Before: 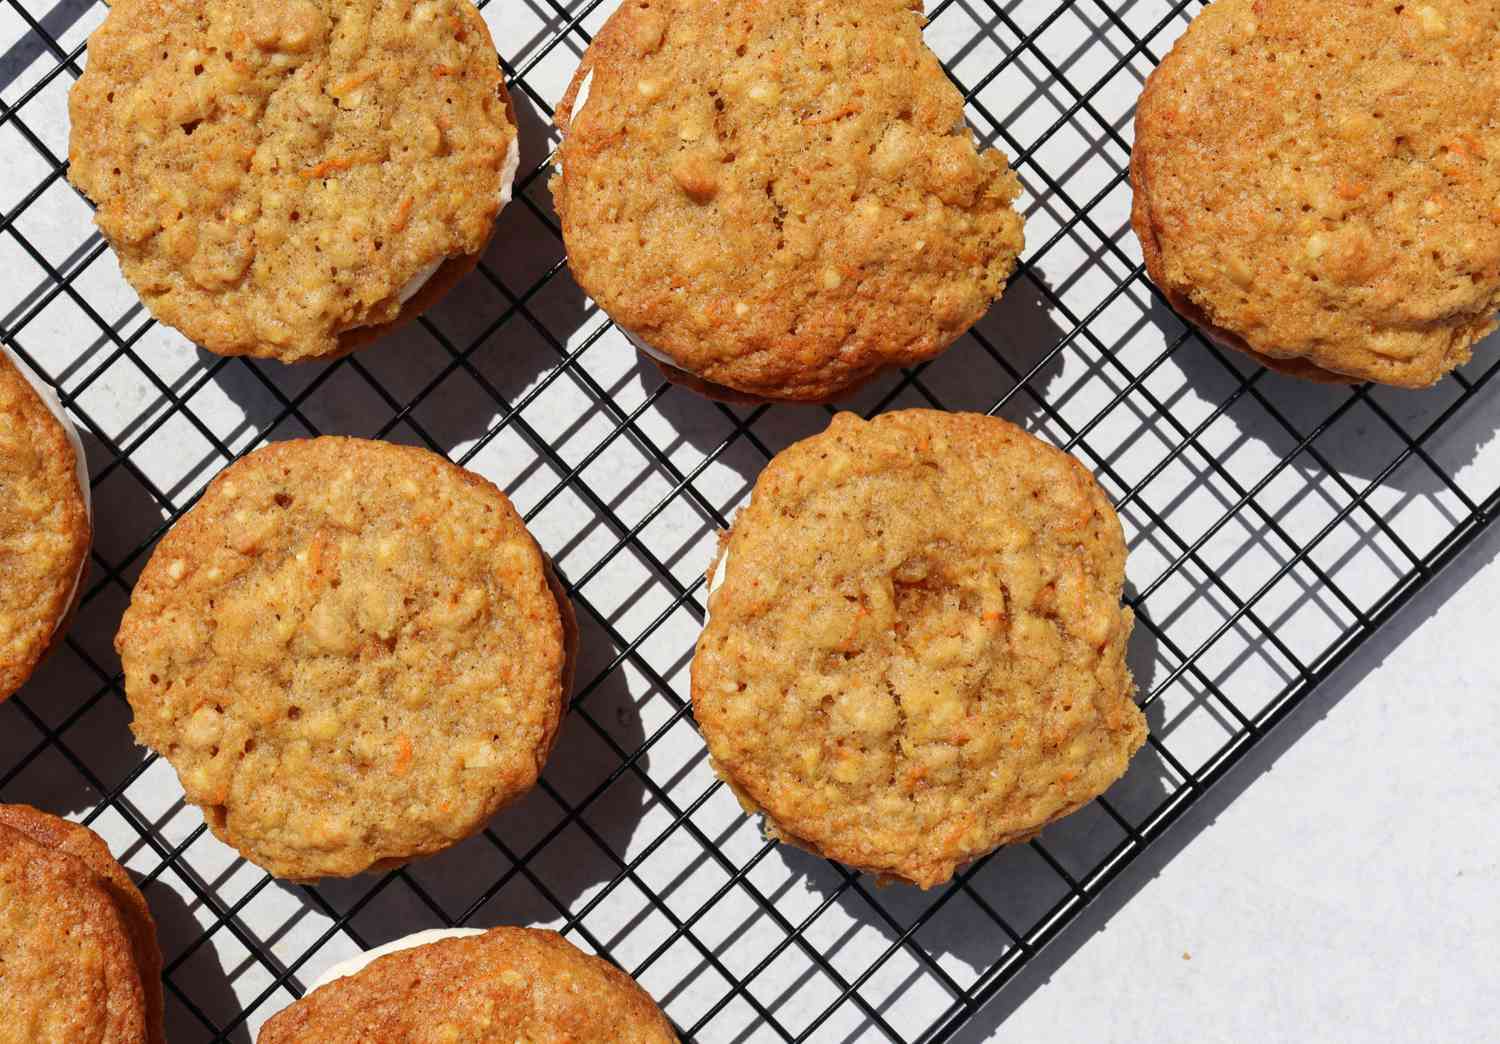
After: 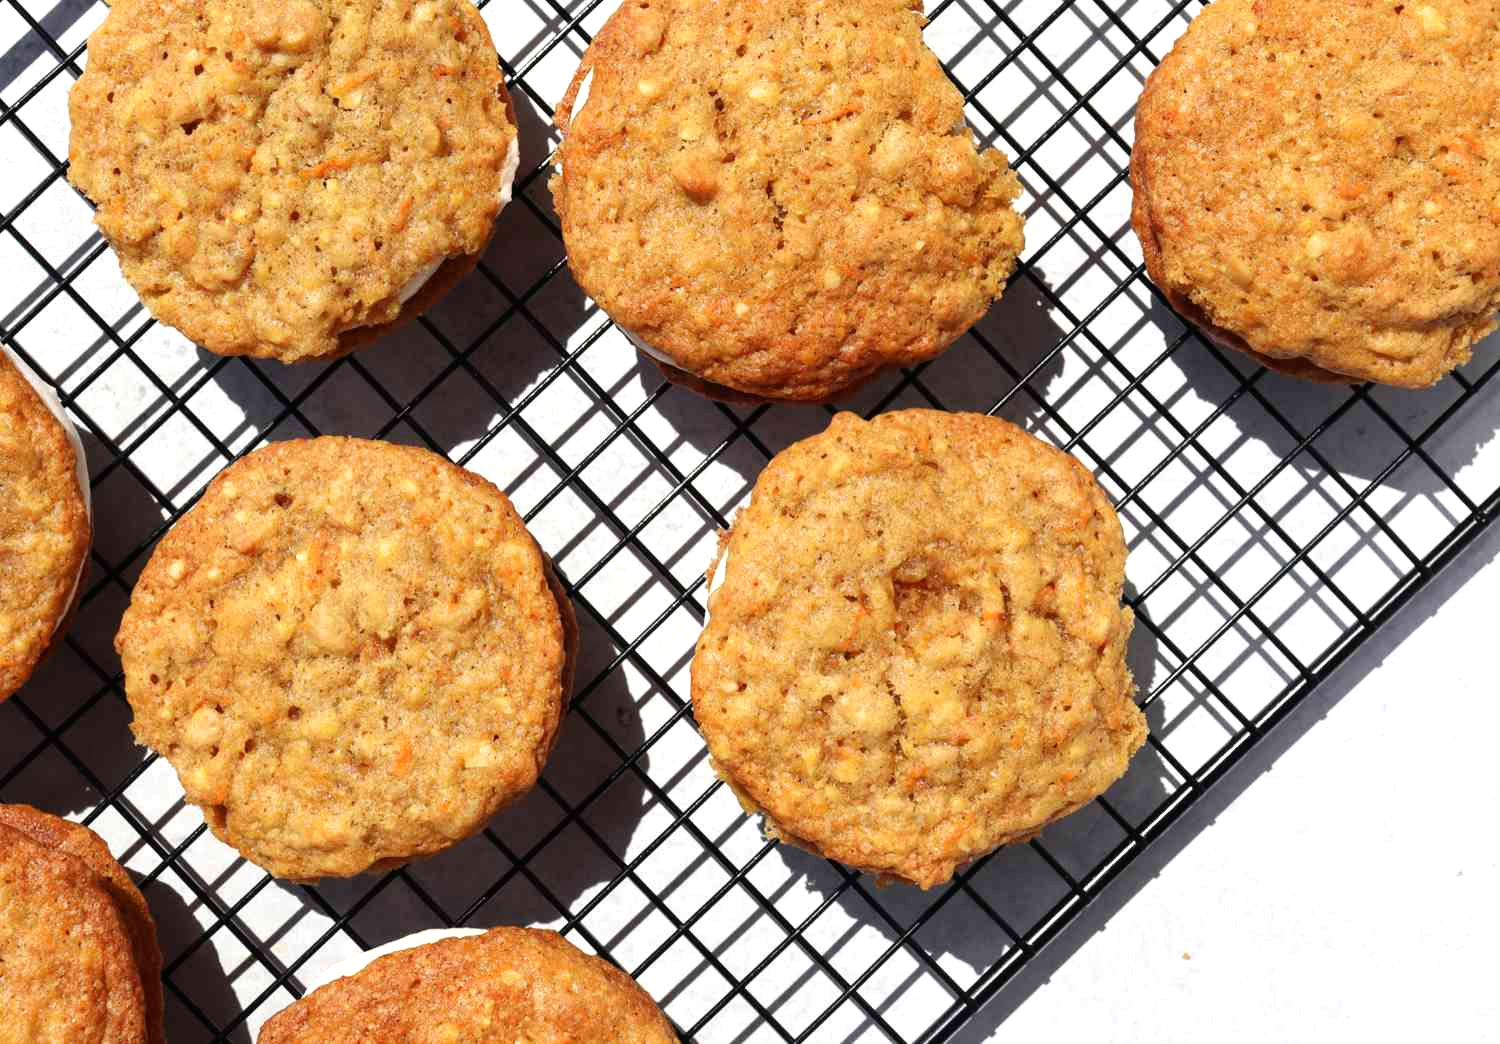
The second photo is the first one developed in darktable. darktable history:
tone equalizer: -8 EV -0.401 EV, -7 EV -0.37 EV, -6 EV -0.305 EV, -5 EV -0.215 EV, -3 EV 0.235 EV, -2 EV 0.306 EV, -1 EV 0.396 EV, +0 EV 0.405 EV
